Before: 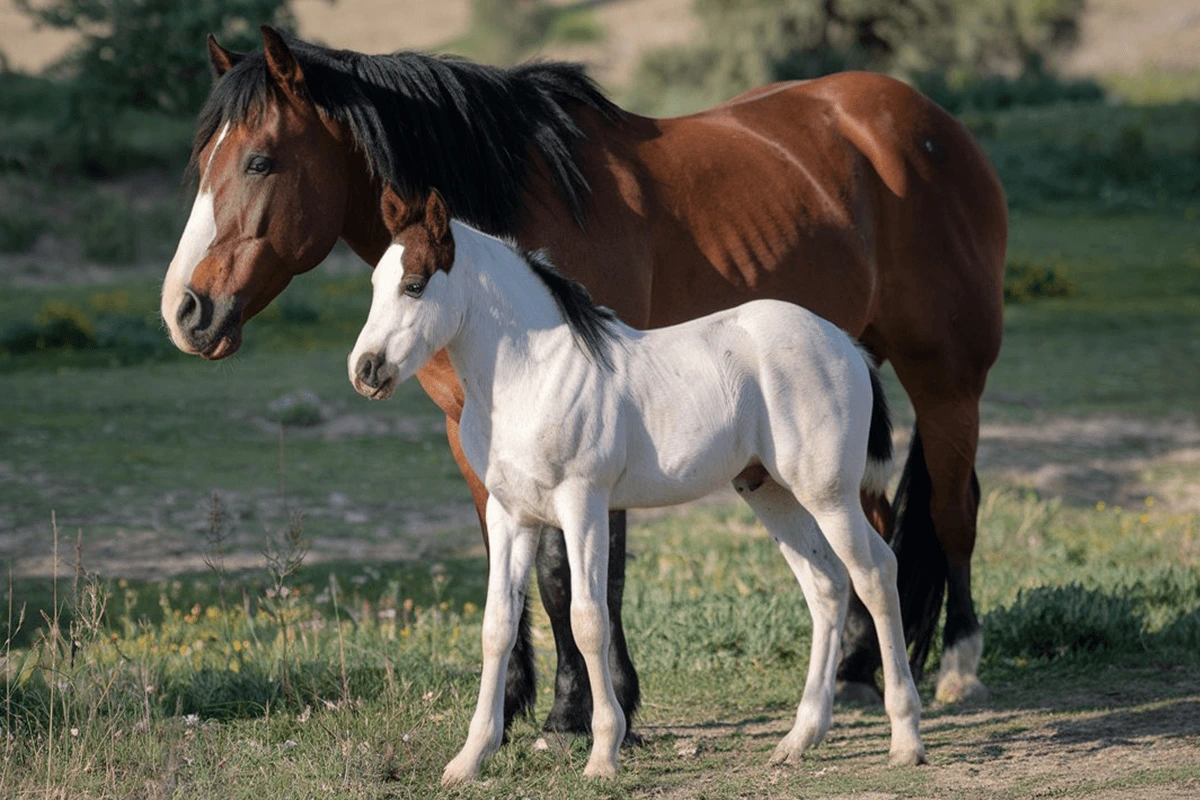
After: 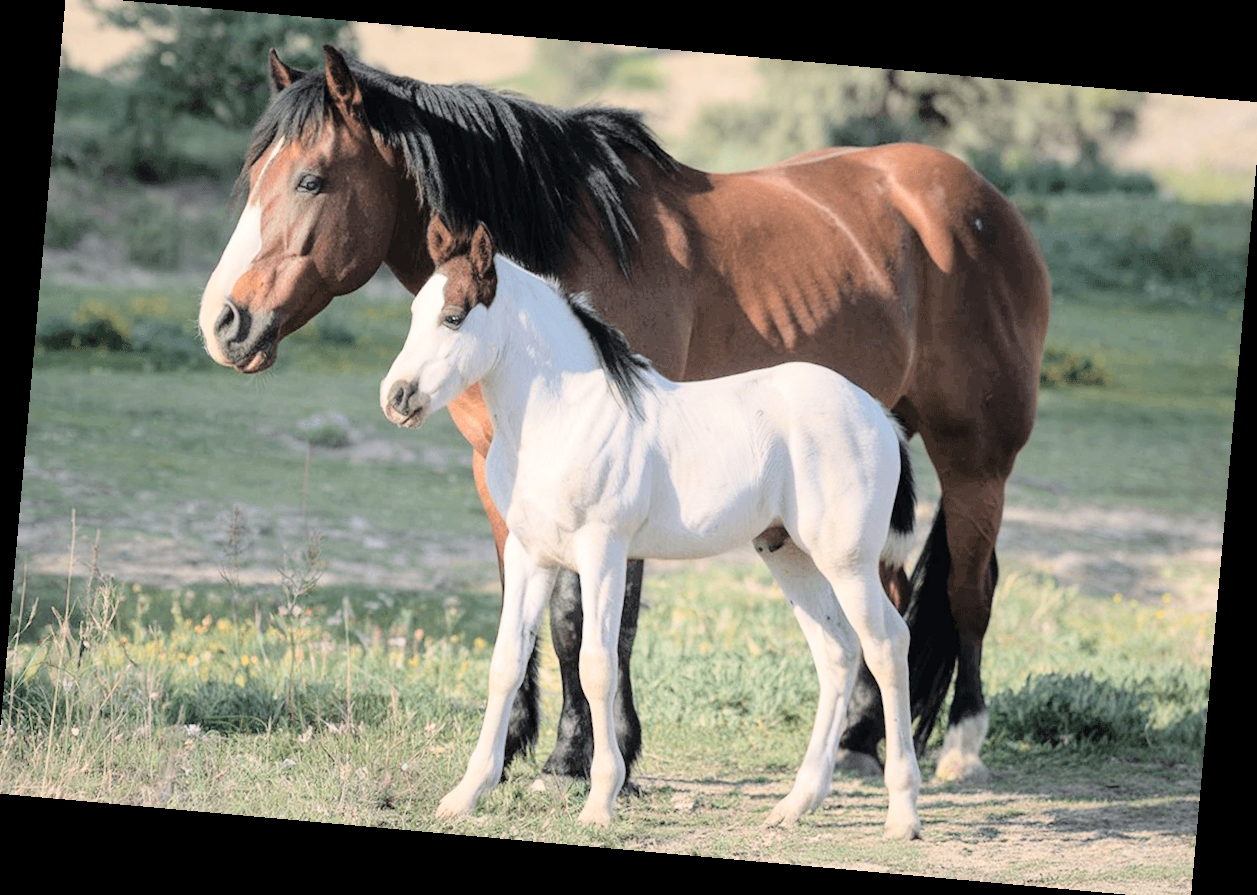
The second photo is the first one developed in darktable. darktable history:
crop: left 0.434%, top 0.485%, right 0.244%, bottom 0.386%
rotate and perspective: rotation 5.12°, automatic cropping off
tone curve: curves: ch0 [(0, 0) (0.169, 0.367) (0.635, 0.859) (1, 1)], color space Lab, independent channels, preserve colors none
